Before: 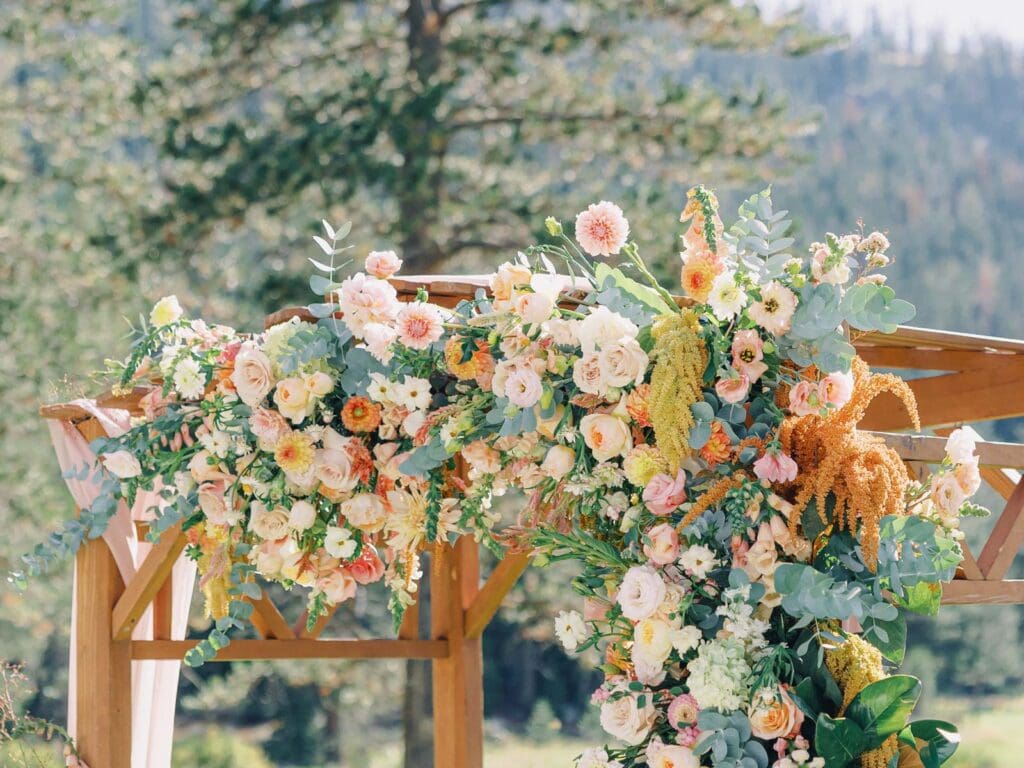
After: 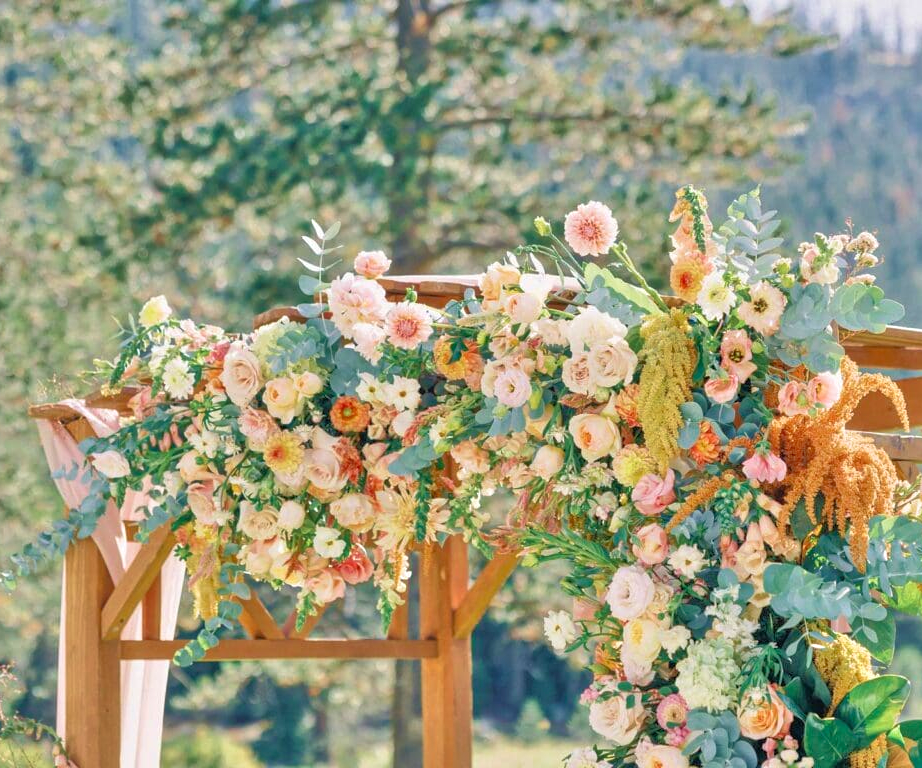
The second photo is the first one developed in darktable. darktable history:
tone equalizer: -7 EV 0.15 EV, -6 EV 0.6 EV, -5 EV 1.15 EV, -4 EV 1.33 EV, -3 EV 1.15 EV, -2 EV 0.6 EV, -1 EV 0.15 EV, mask exposure compensation -0.5 EV
velvia: on, module defaults
crop and rotate: left 1.088%, right 8.807%
shadows and highlights: soften with gaussian
